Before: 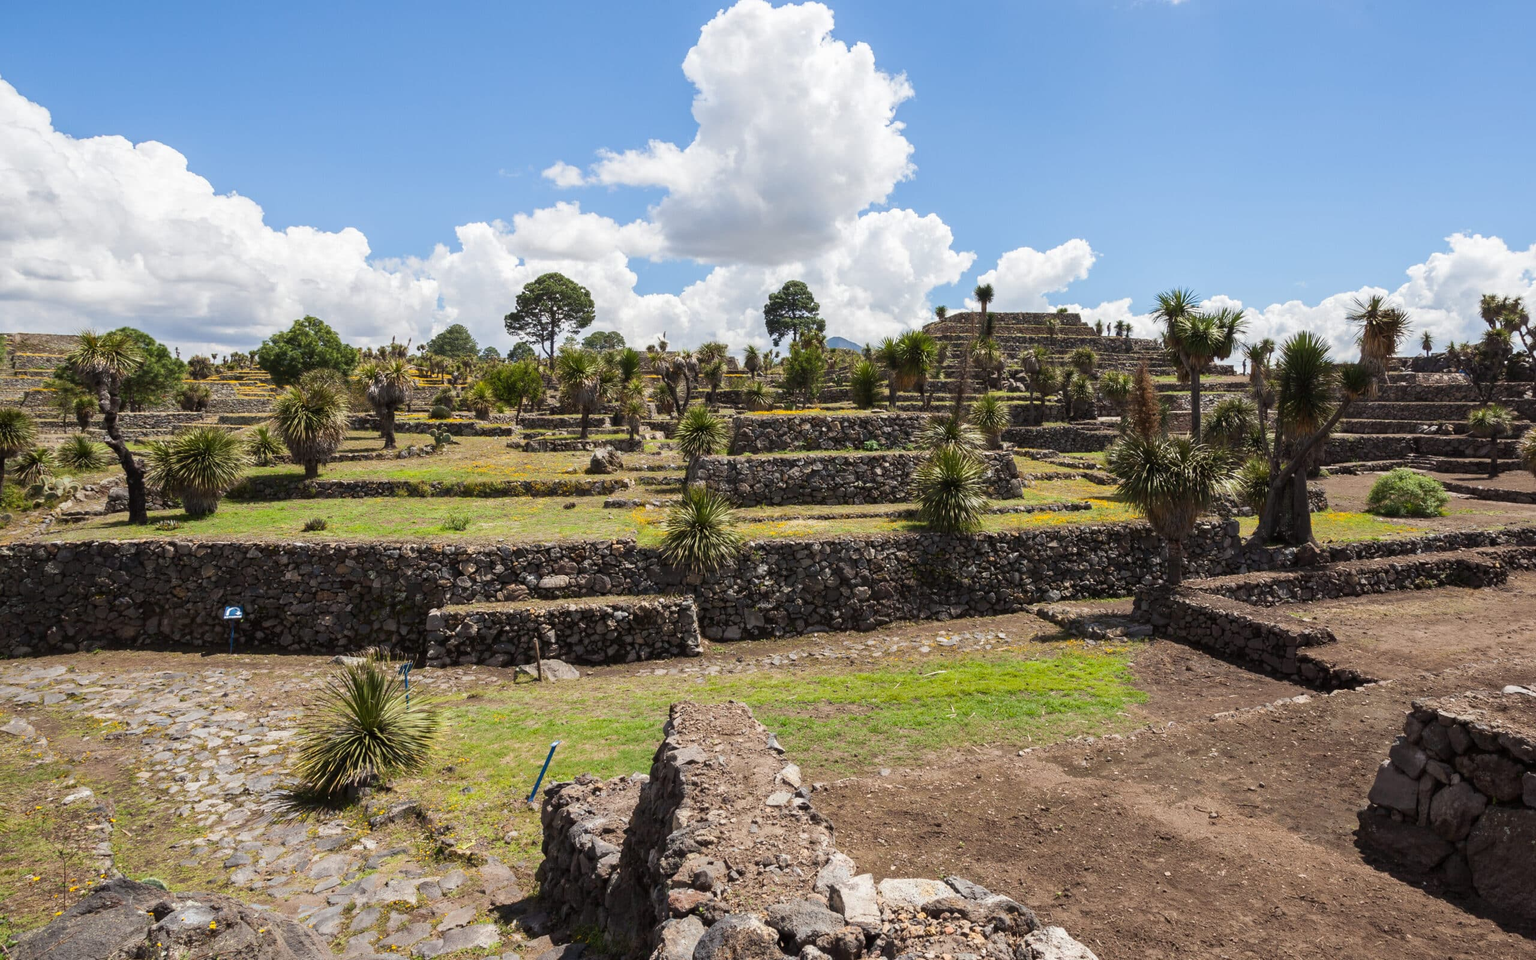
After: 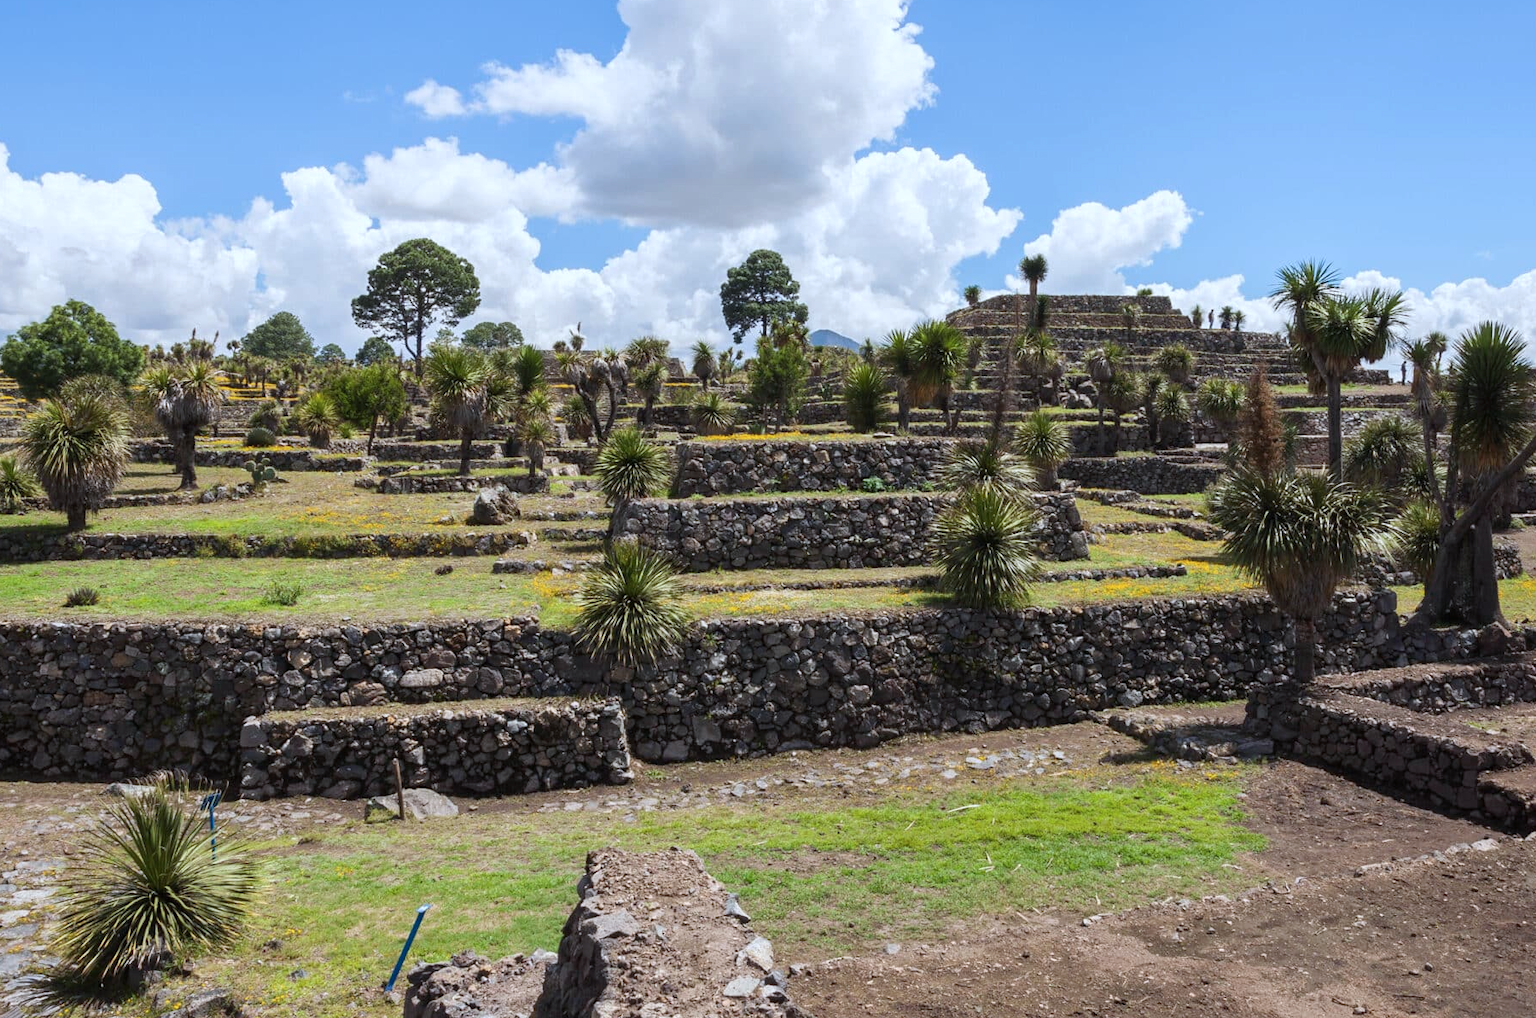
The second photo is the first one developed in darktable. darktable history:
crop and rotate: left 16.775%, top 10.946%, right 12.877%, bottom 14.39%
color calibration: x 0.367, y 0.379, temperature 4397.97 K
